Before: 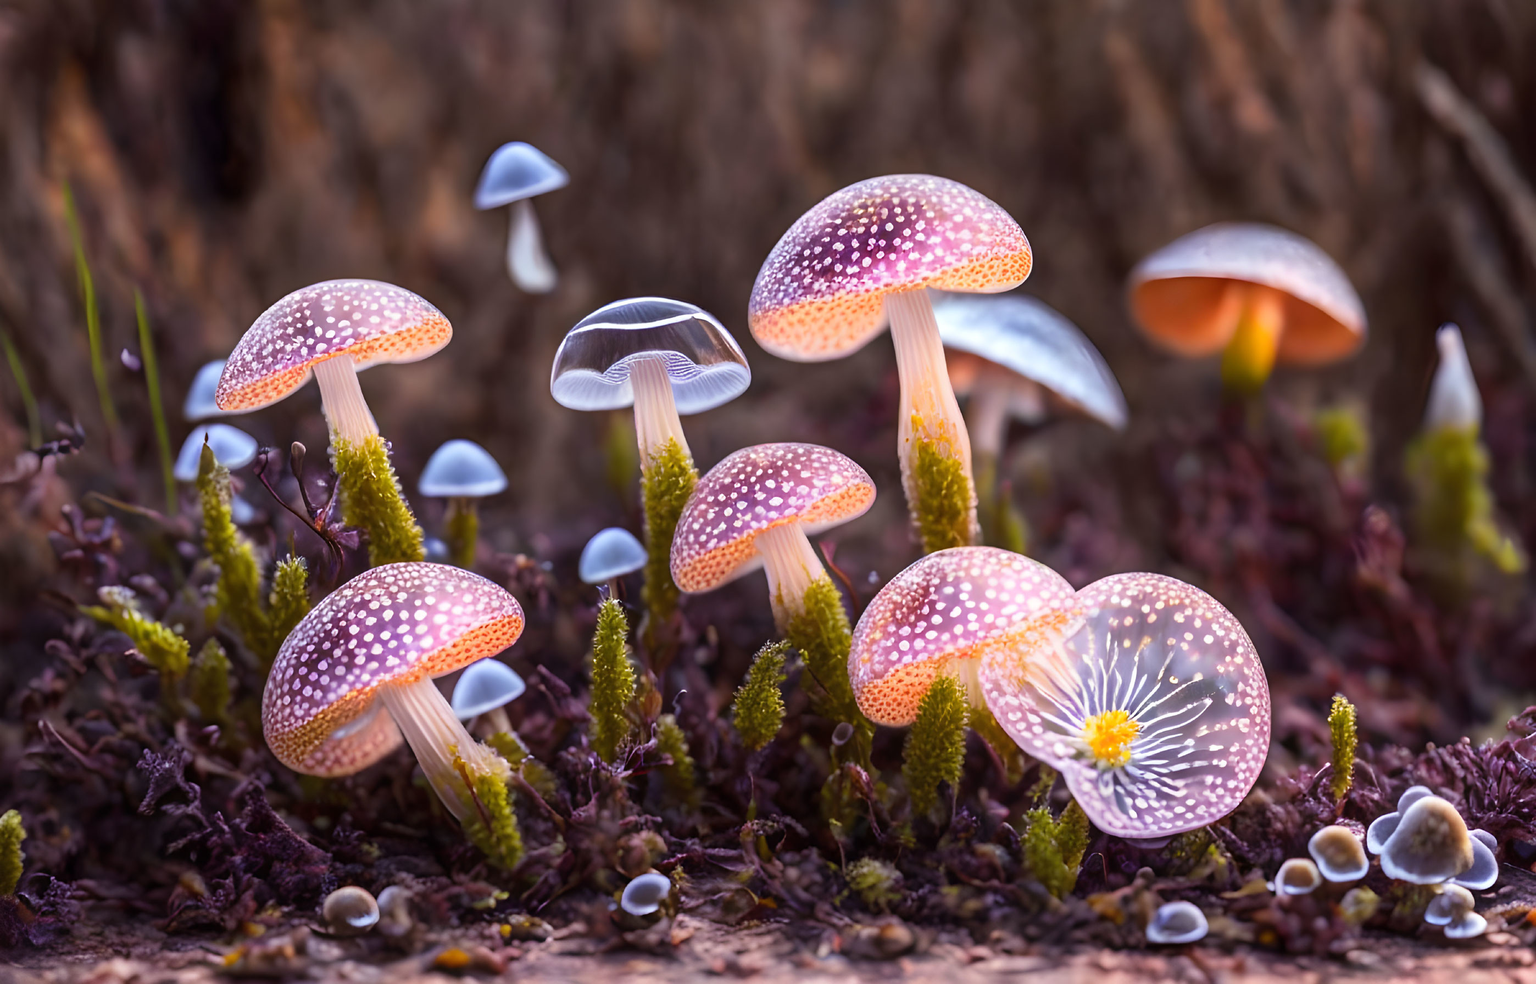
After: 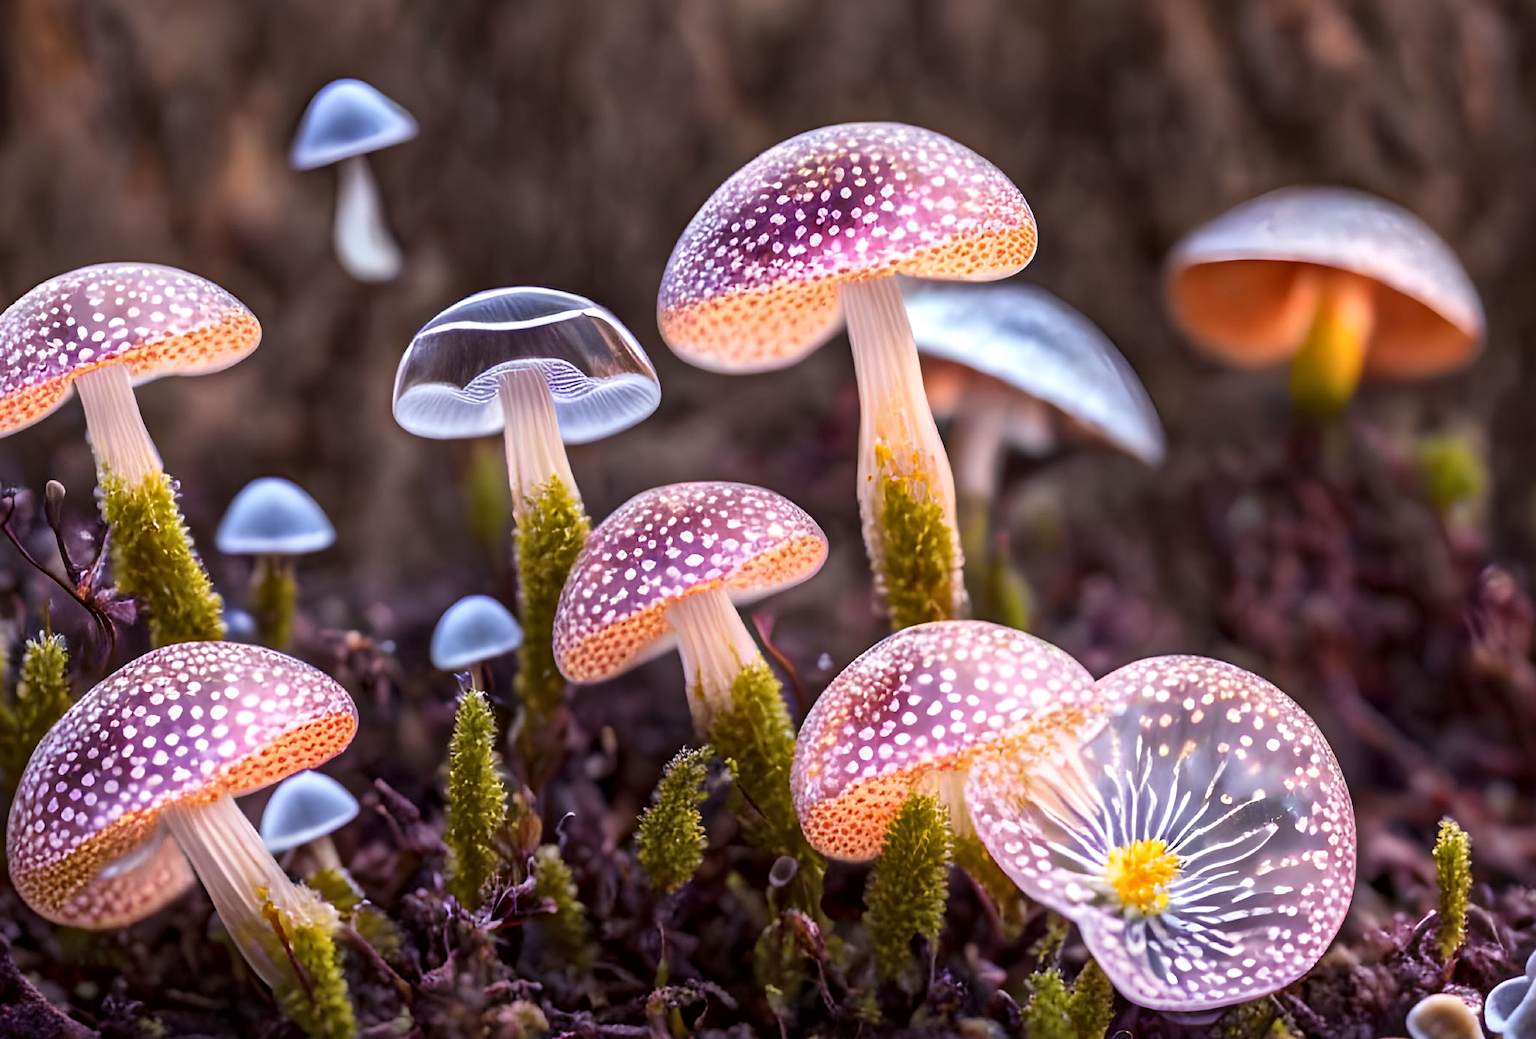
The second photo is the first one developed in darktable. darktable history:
local contrast: mode bilateral grid, contrast 20, coarseness 21, detail 150%, midtone range 0.2
crop: left 16.74%, top 8.47%, right 8.49%, bottom 12.594%
